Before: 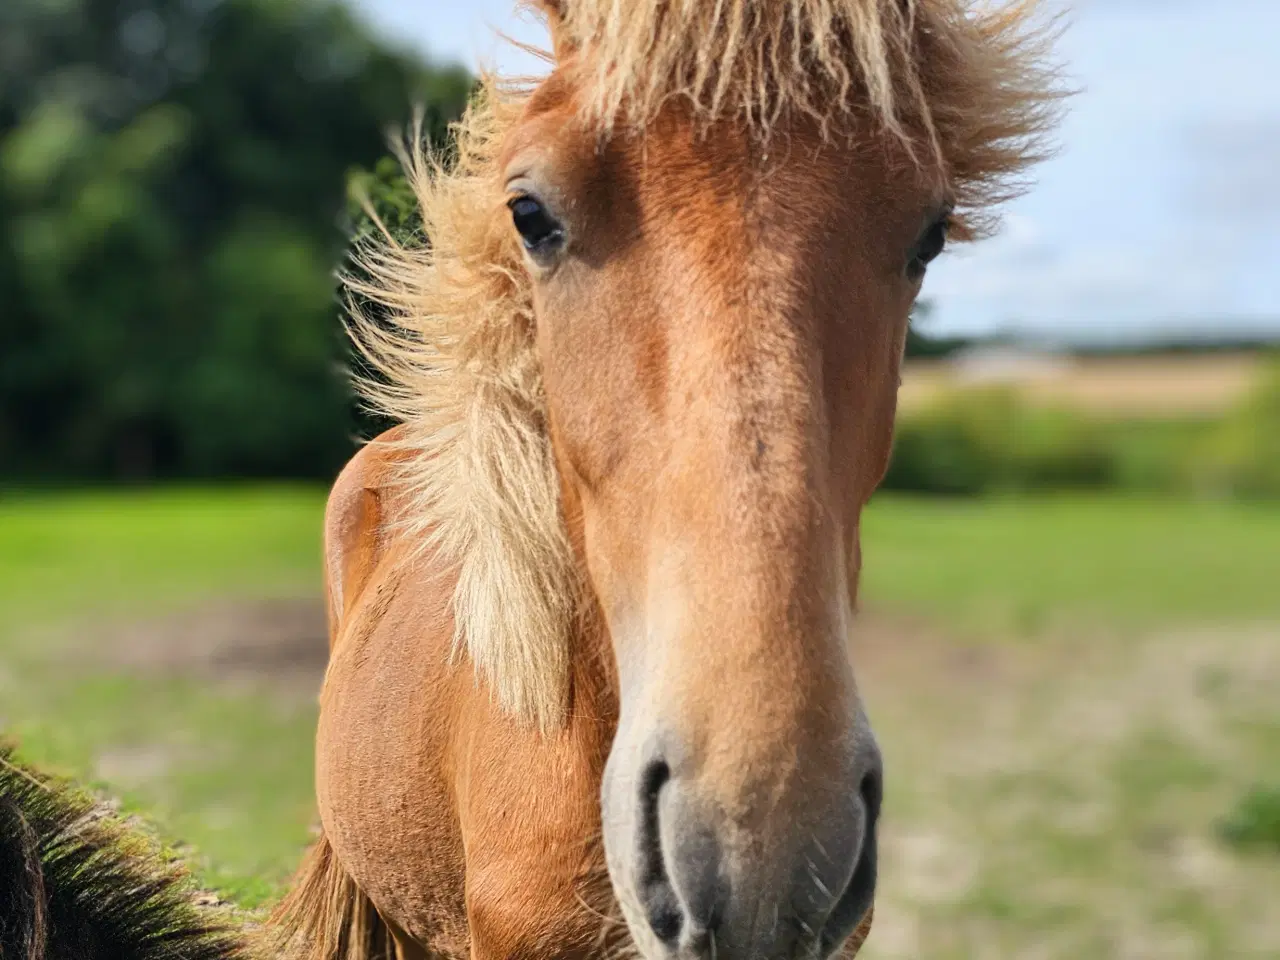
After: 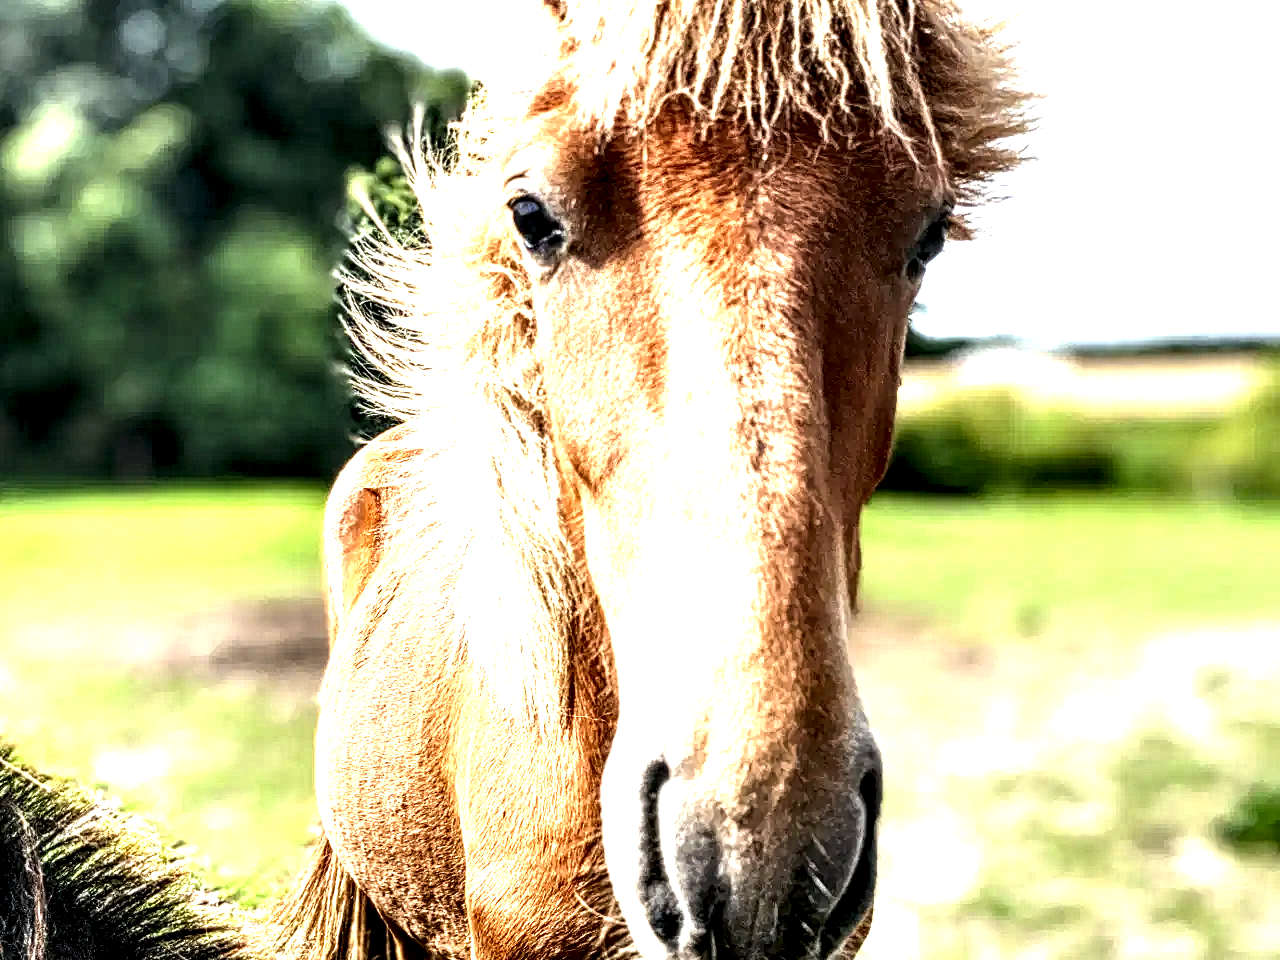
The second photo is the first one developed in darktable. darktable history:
exposure: black level correction -0.002, exposure 1.35 EV, compensate highlight preservation false
local contrast: highlights 115%, shadows 42%, detail 293%
contrast equalizer: y [[0.439, 0.44, 0.442, 0.457, 0.493, 0.498], [0.5 ×6], [0.5 ×6], [0 ×6], [0 ×6]]
